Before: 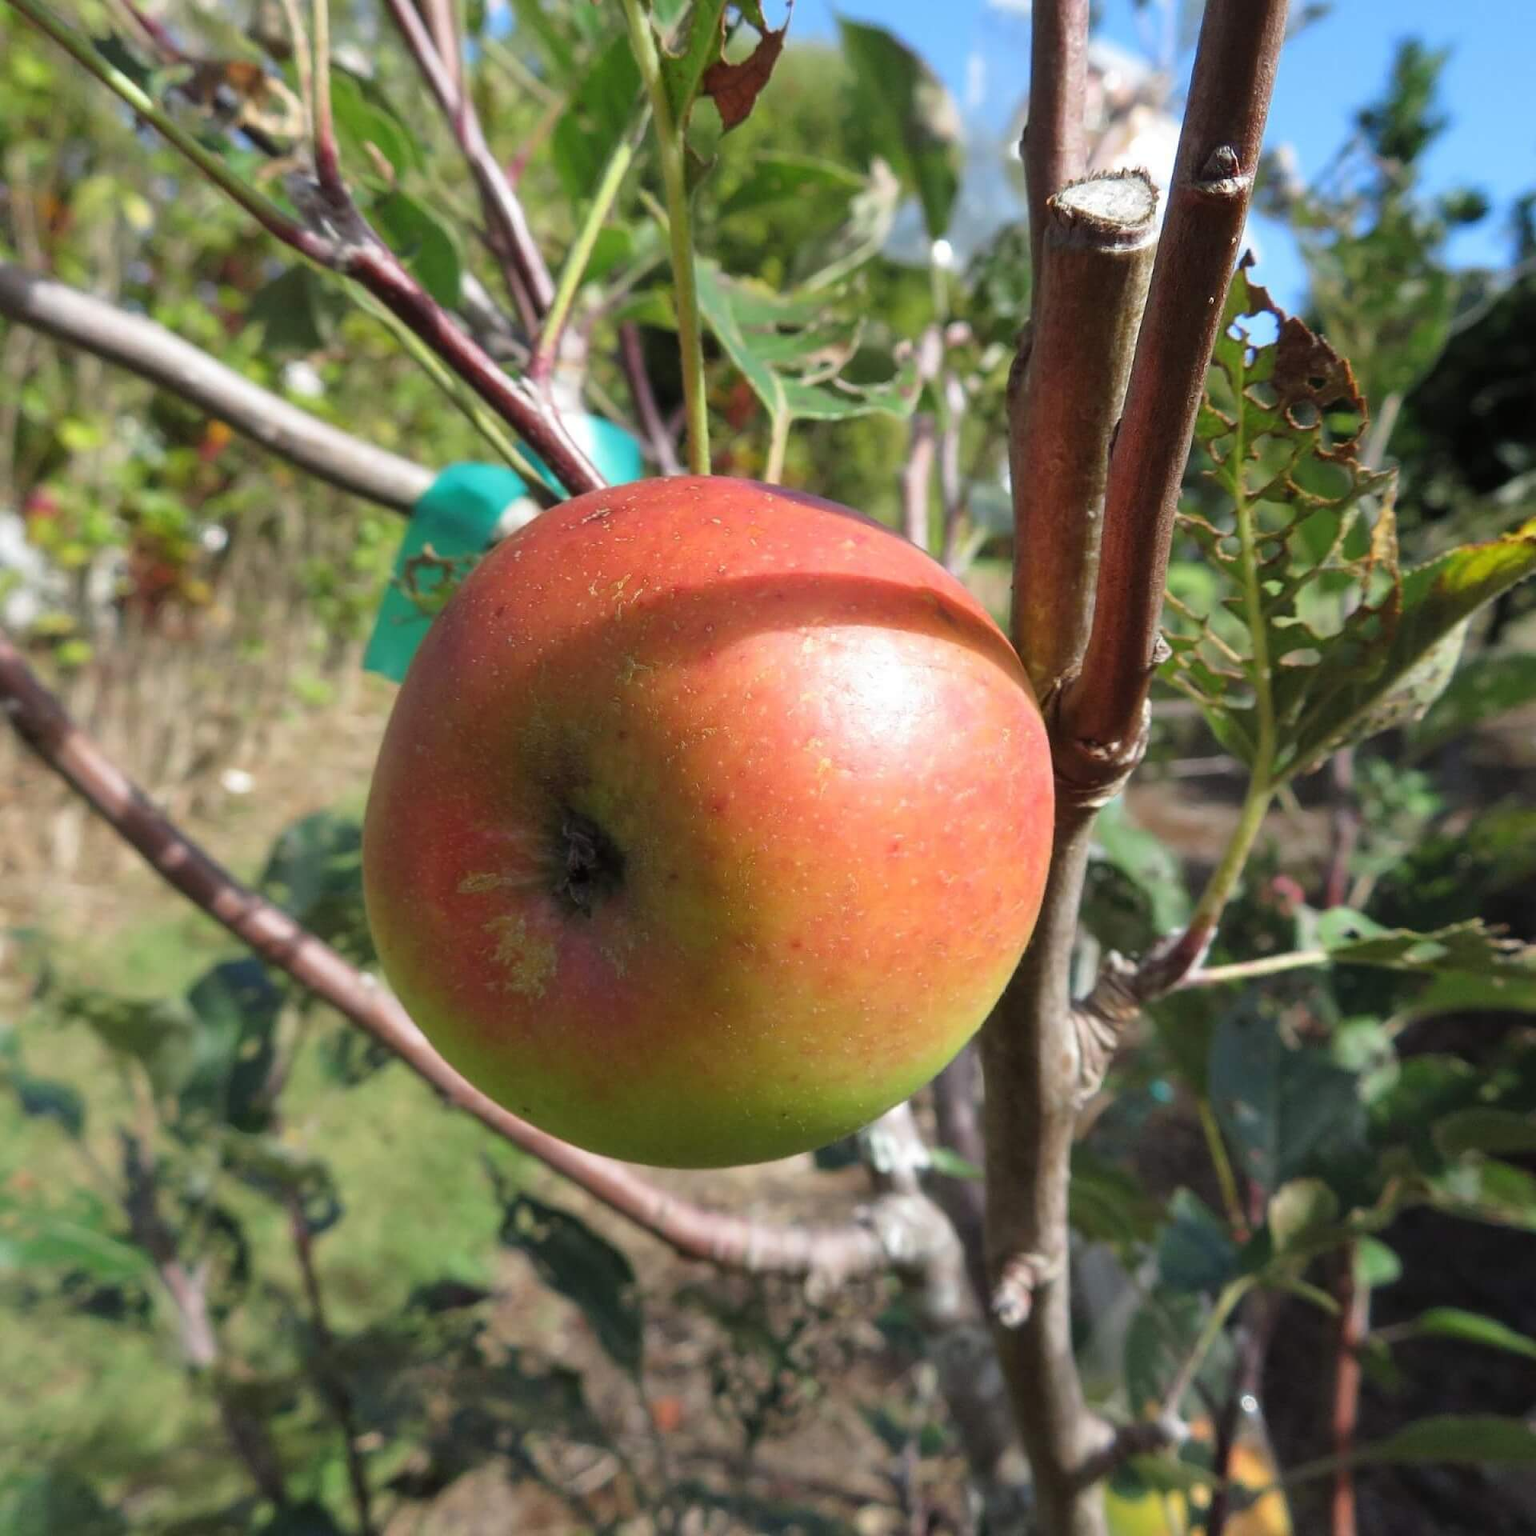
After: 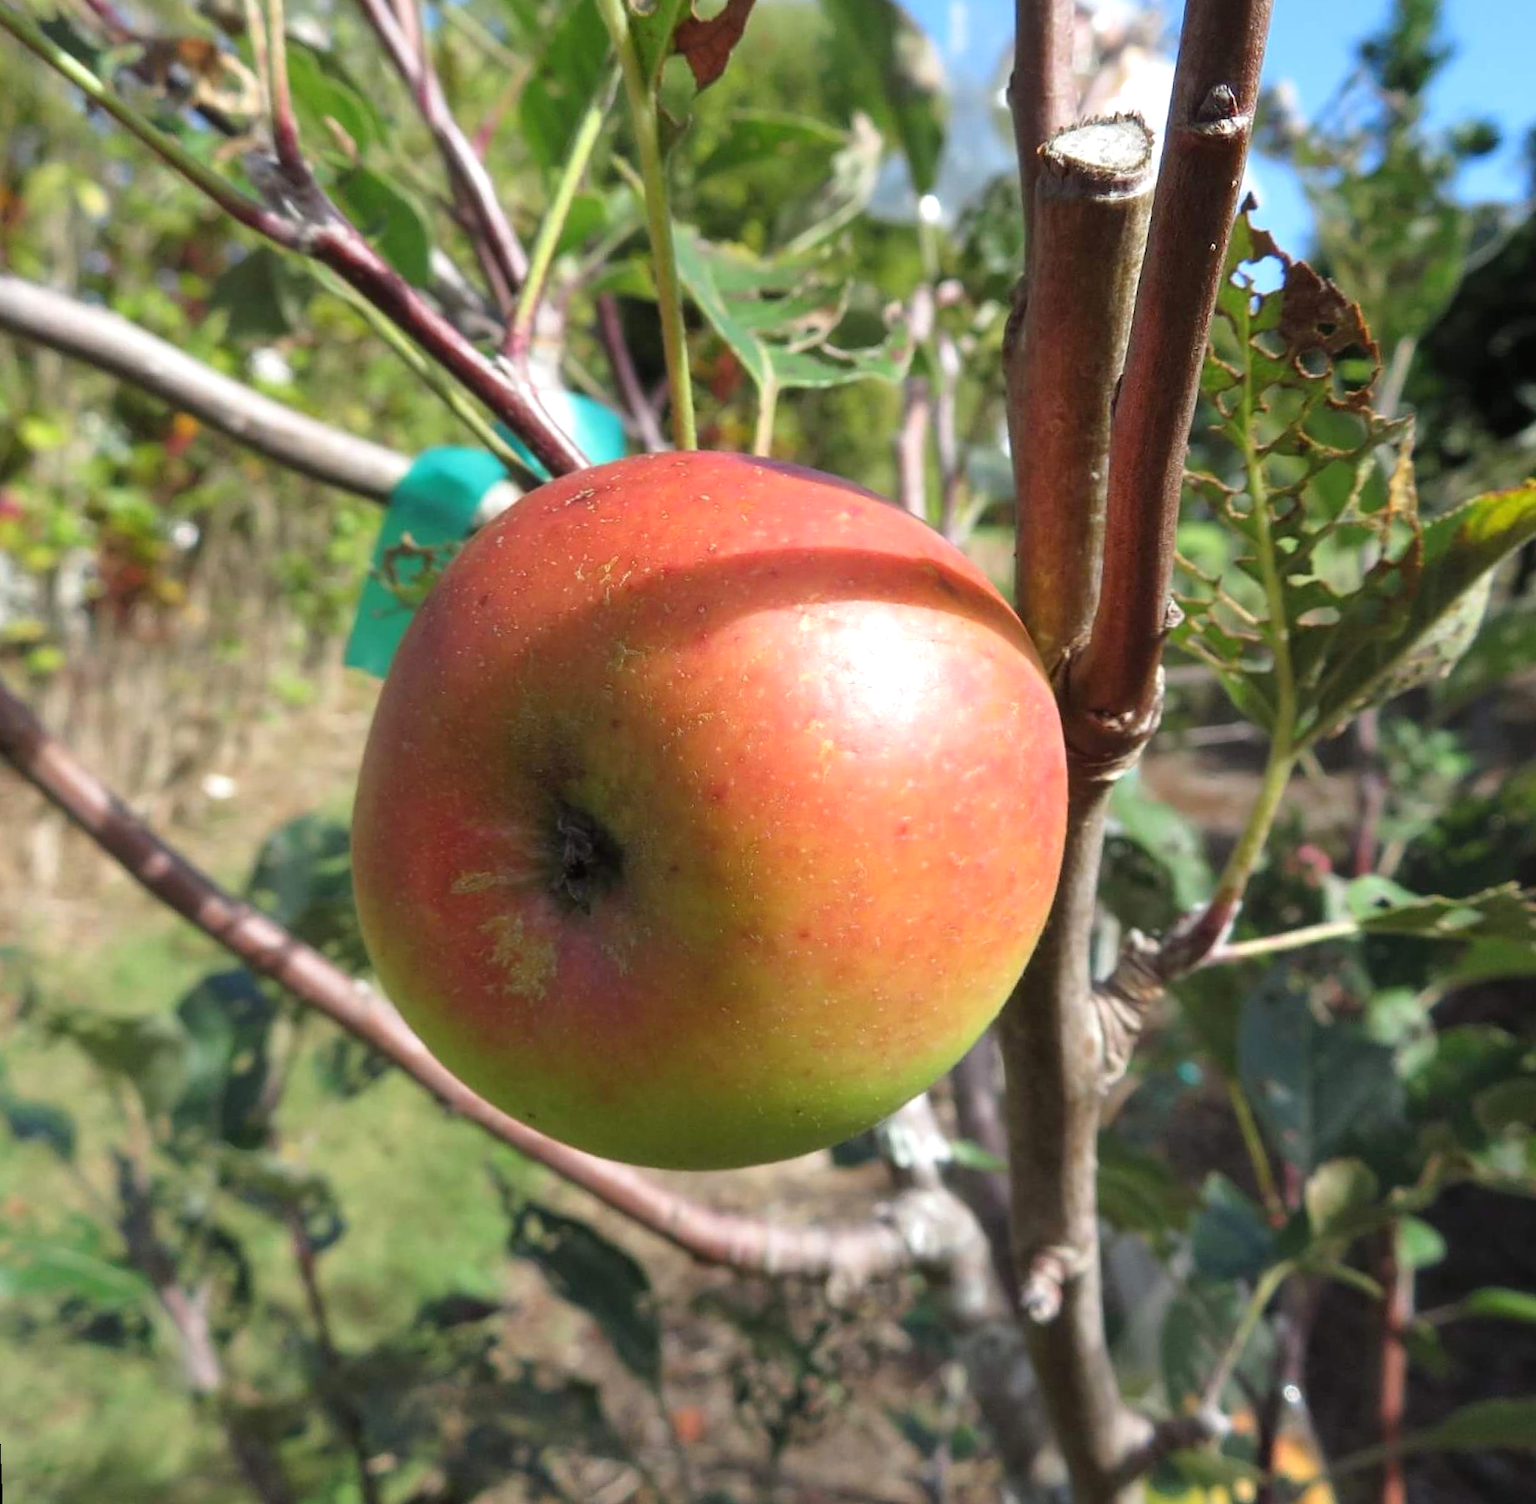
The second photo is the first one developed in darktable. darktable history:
rotate and perspective: rotation -2.12°, lens shift (vertical) 0.009, lens shift (horizontal) -0.008, automatic cropping original format, crop left 0.036, crop right 0.964, crop top 0.05, crop bottom 0.959
exposure: exposure 0.2 EV, compensate highlight preservation false
white balance: emerald 1
